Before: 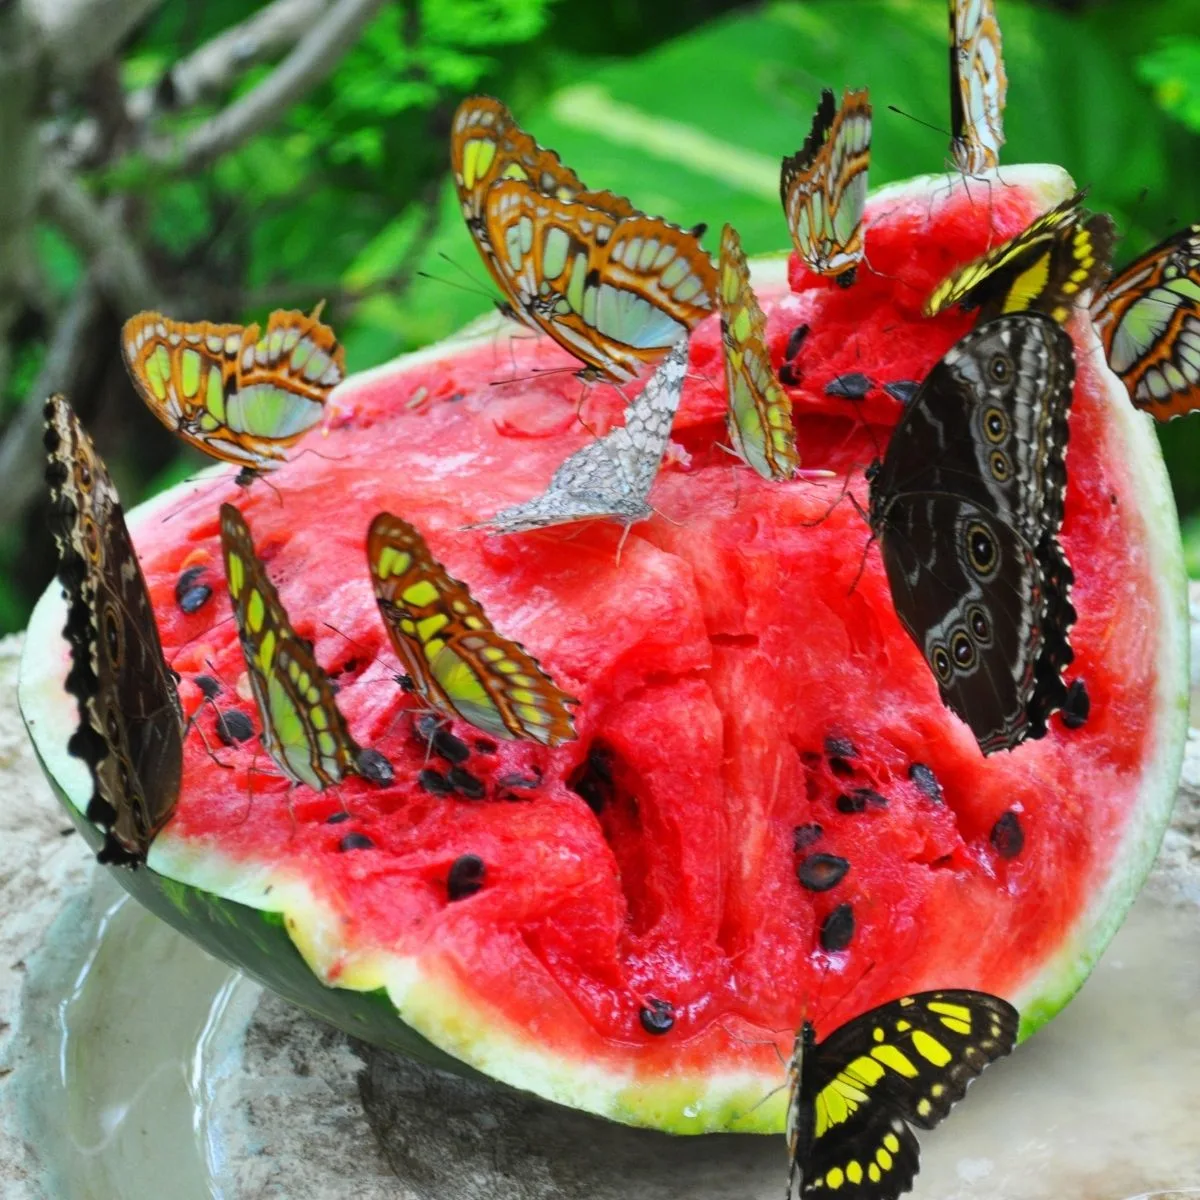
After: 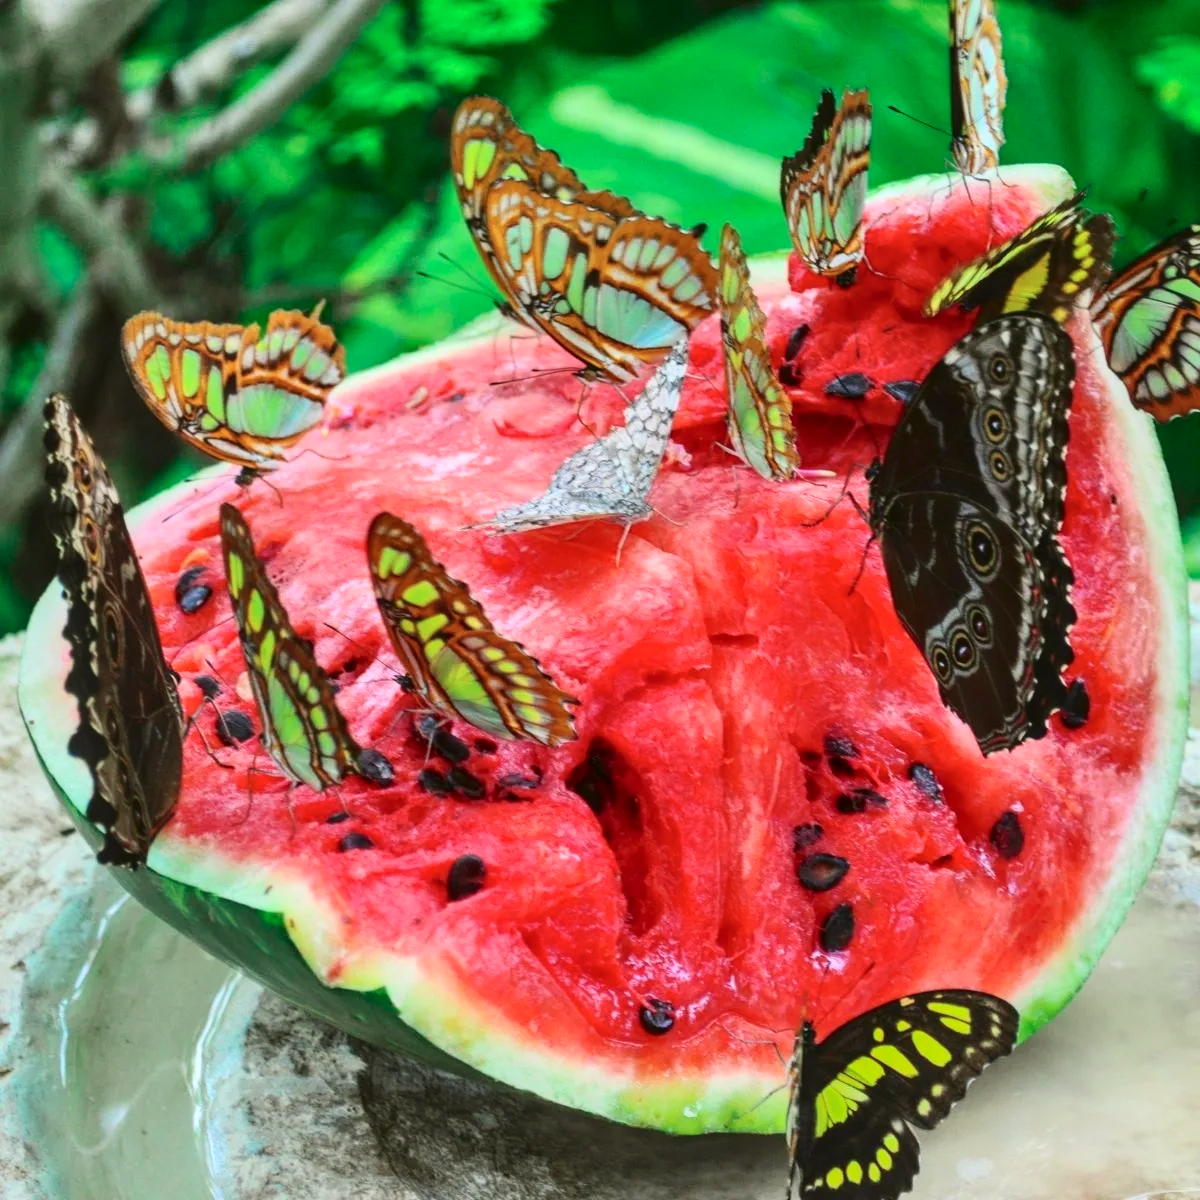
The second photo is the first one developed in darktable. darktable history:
local contrast: on, module defaults
tone curve: curves: ch0 [(0, 0.049) (0.175, 0.178) (0.466, 0.498) (0.715, 0.767) (0.819, 0.851) (1, 0.961)]; ch1 [(0, 0) (0.437, 0.398) (0.476, 0.466) (0.505, 0.505) (0.534, 0.544) (0.595, 0.608) (0.641, 0.643) (1, 1)]; ch2 [(0, 0) (0.359, 0.379) (0.437, 0.44) (0.489, 0.495) (0.518, 0.537) (0.579, 0.579) (1, 1)], color space Lab, independent channels, preserve colors none
